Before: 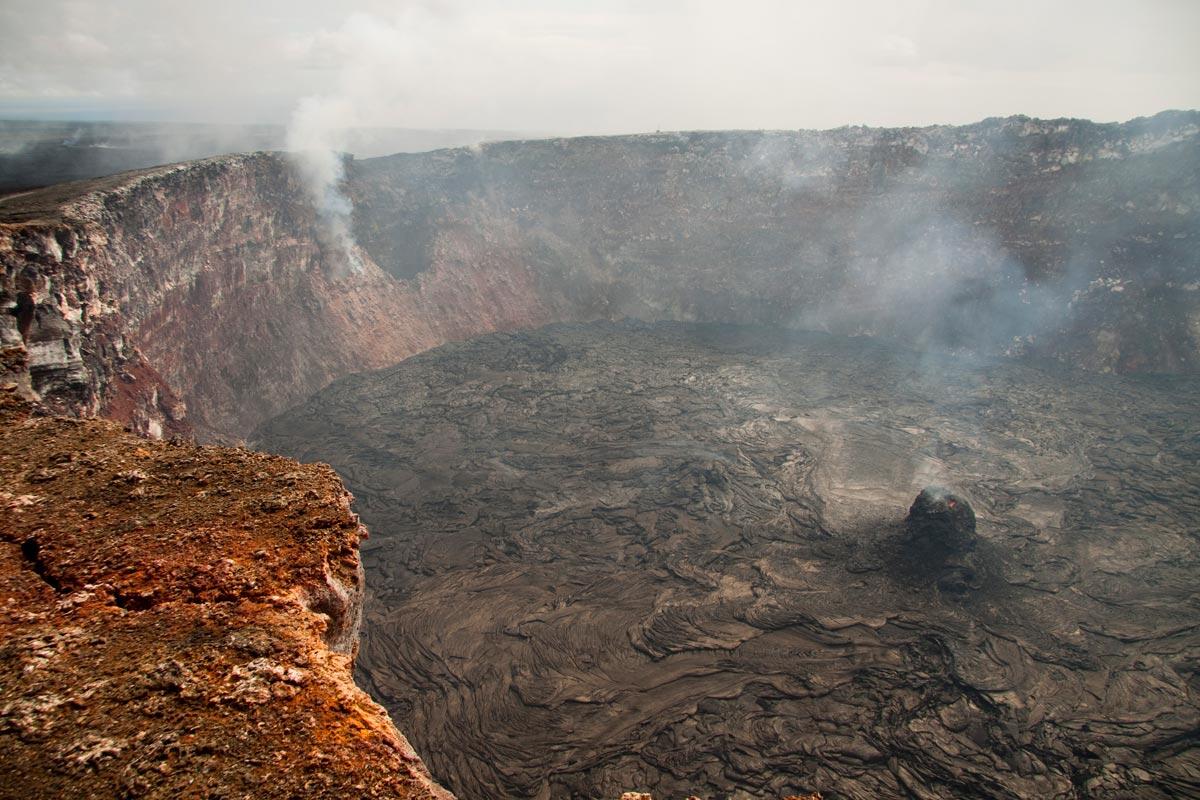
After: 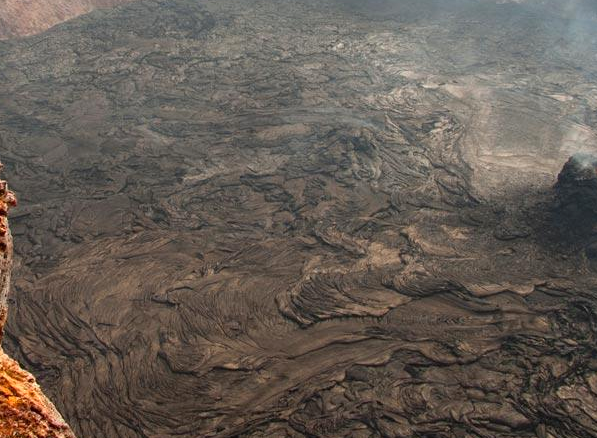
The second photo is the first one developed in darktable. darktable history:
exposure: exposure 0.202 EV, compensate exposure bias true, compensate highlight preservation false
crop: left 29.384%, top 41.738%, right 20.809%, bottom 3.487%
